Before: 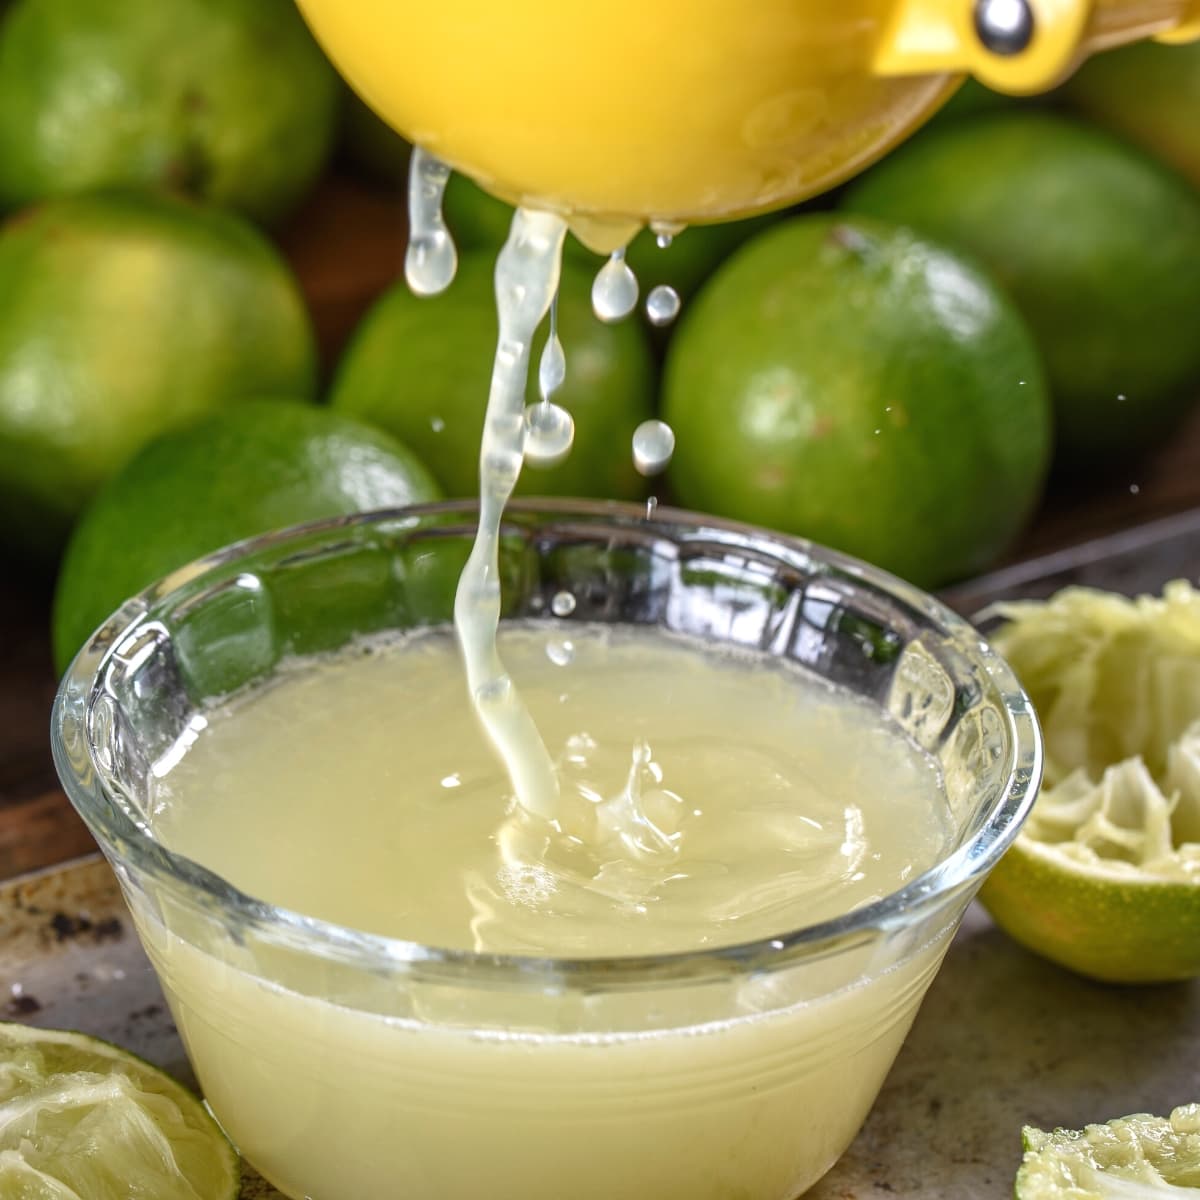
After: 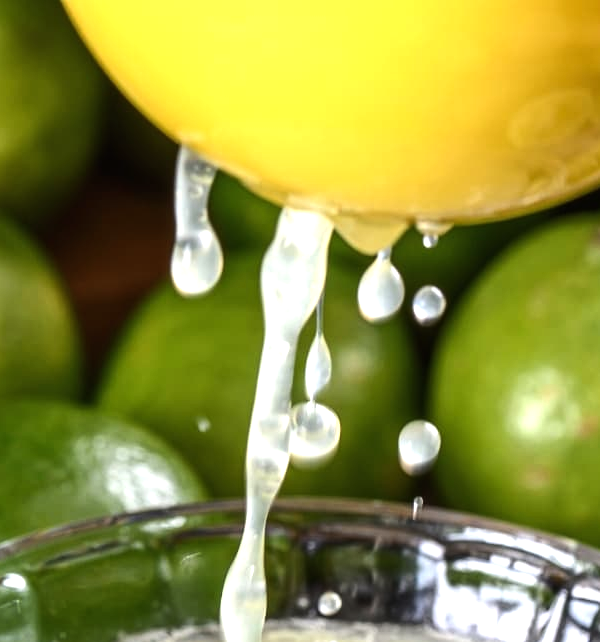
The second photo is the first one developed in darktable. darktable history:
tone equalizer: -8 EV -0.75 EV, -7 EV -0.7 EV, -6 EV -0.6 EV, -5 EV -0.4 EV, -3 EV 0.4 EV, -2 EV 0.6 EV, -1 EV 0.7 EV, +0 EV 0.75 EV, edges refinement/feathering 500, mask exposure compensation -1.57 EV, preserve details no
crop: left 19.556%, right 30.401%, bottom 46.458%
